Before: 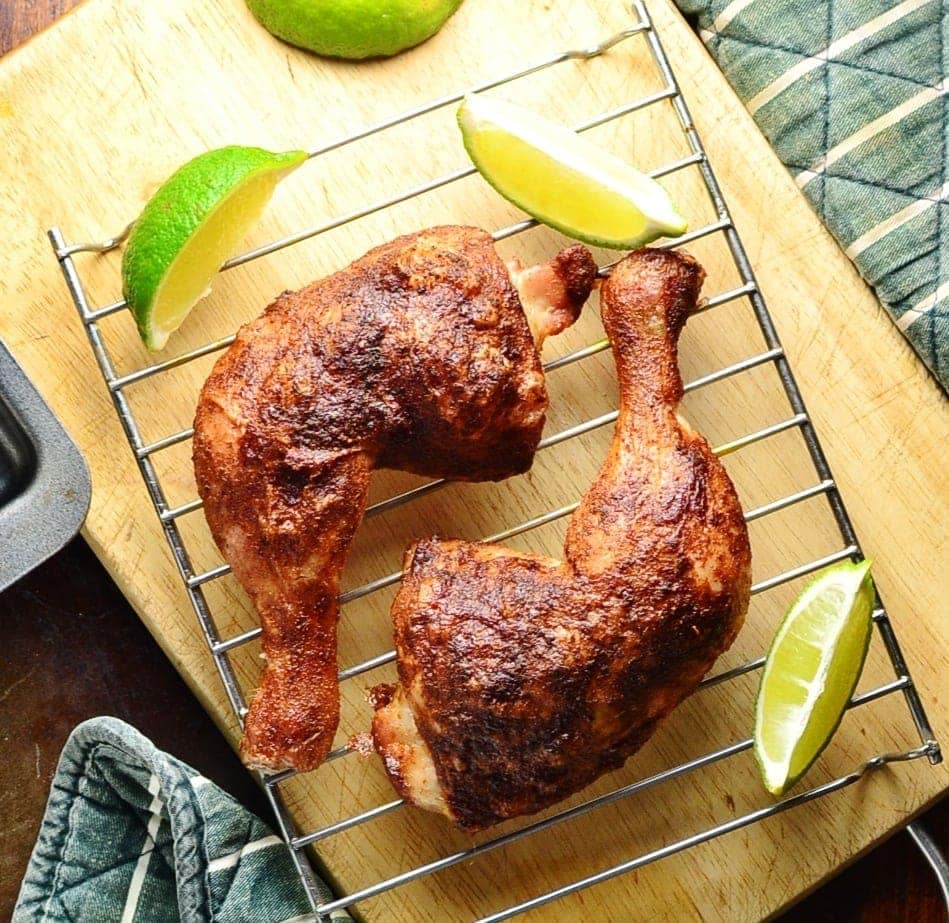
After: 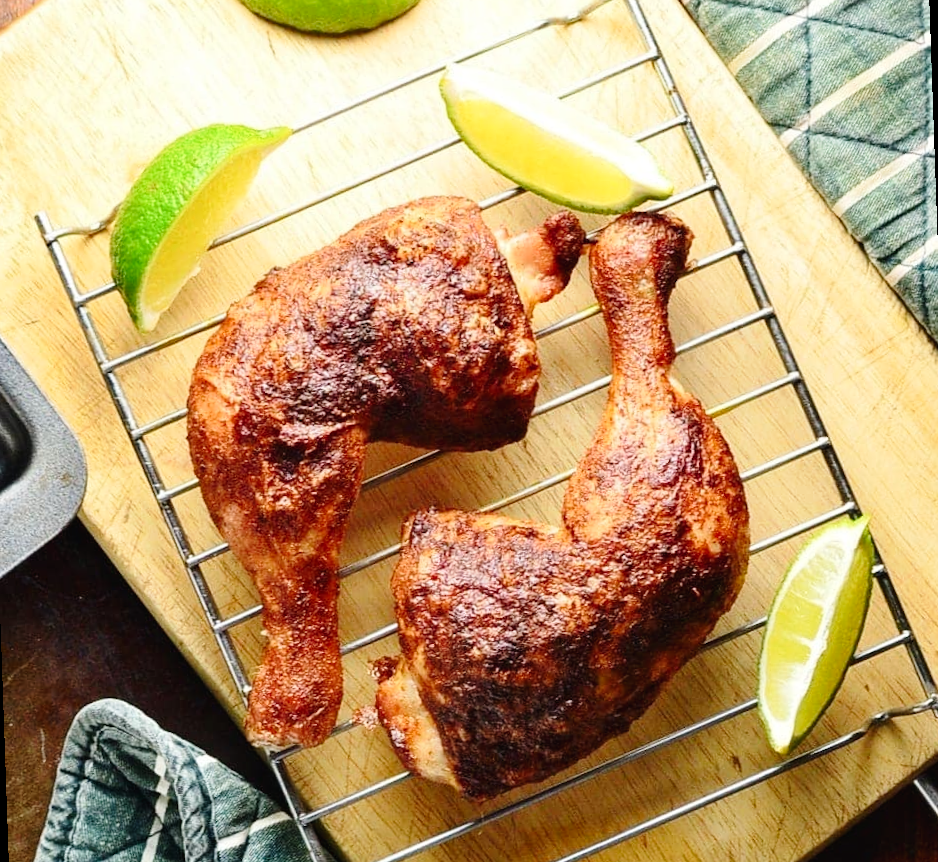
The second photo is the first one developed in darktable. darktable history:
tone curve: curves: ch0 [(0, 0) (0.003, 0.019) (0.011, 0.019) (0.025, 0.026) (0.044, 0.043) (0.069, 0.066) (0.1, 0.095) (0.136, 0.133) (0.177, 0.181) (0.224, 0.233) (0.277, 0.302) (0.335, 0.375) (0.399, 0.452) (0.468, 0.532) (0.543, 0.609) (0.623, 0.695) (0.709, 0.775) (0.801, 0.865) (0.898, 0.932) (1, 1)], preserve colors none
rotate and perspective: rotation -2°, crop left 0.022, crop right 0.978, crop top 0.049, crop bottom 0.951
